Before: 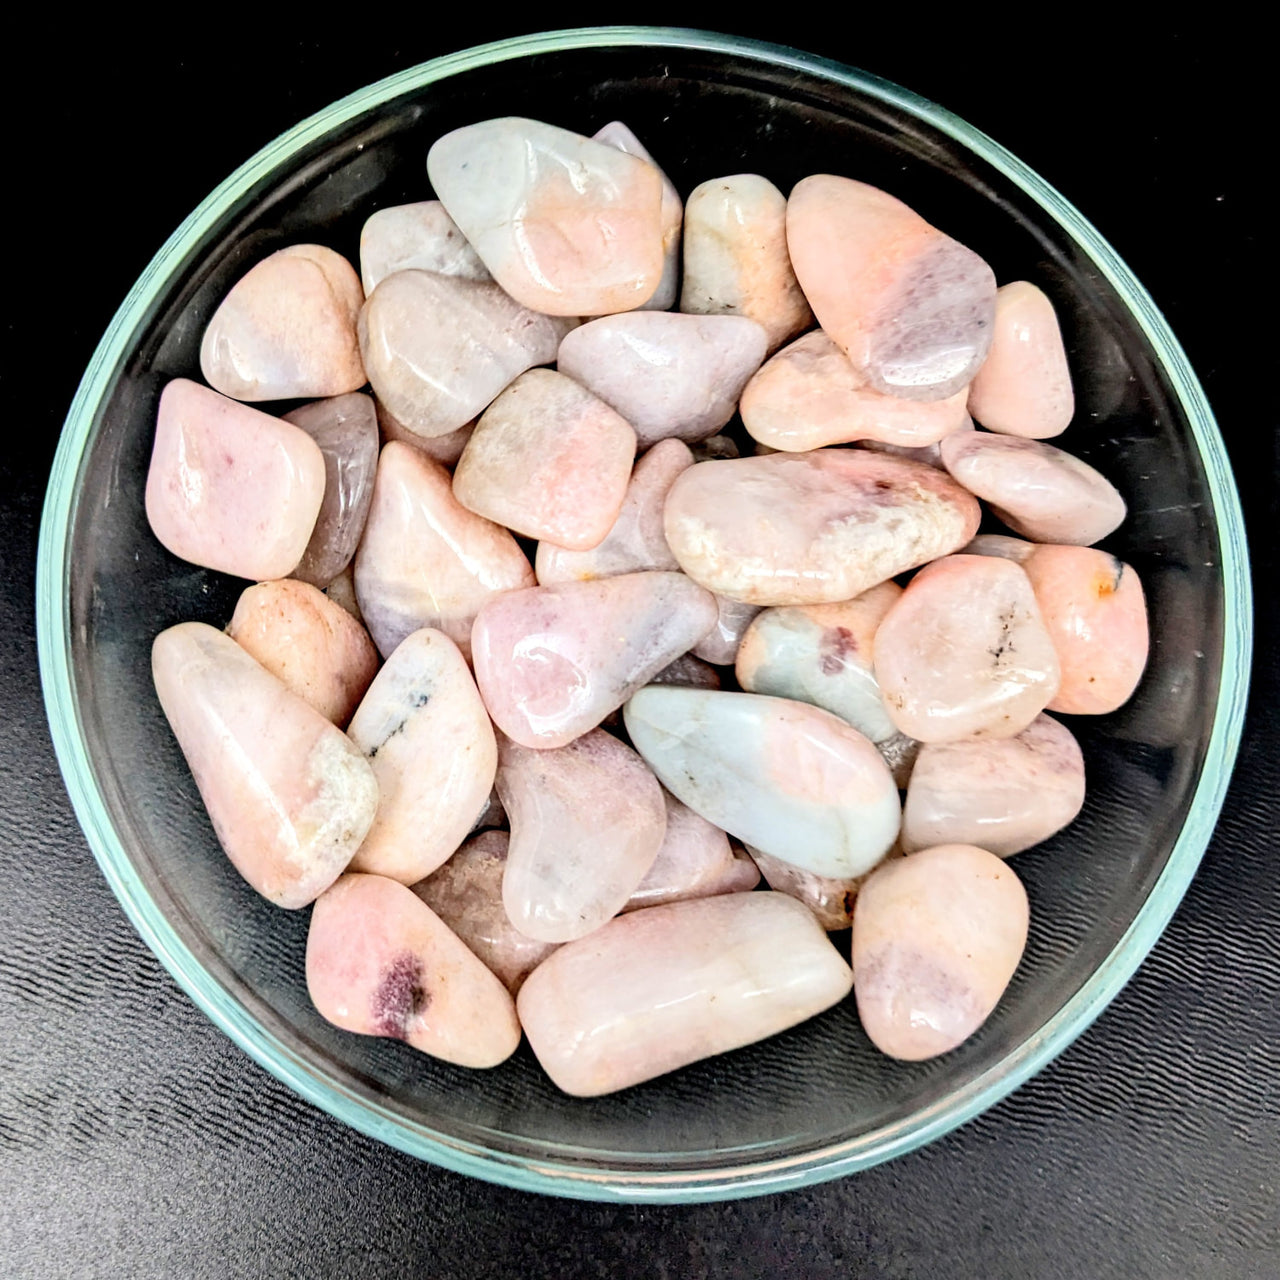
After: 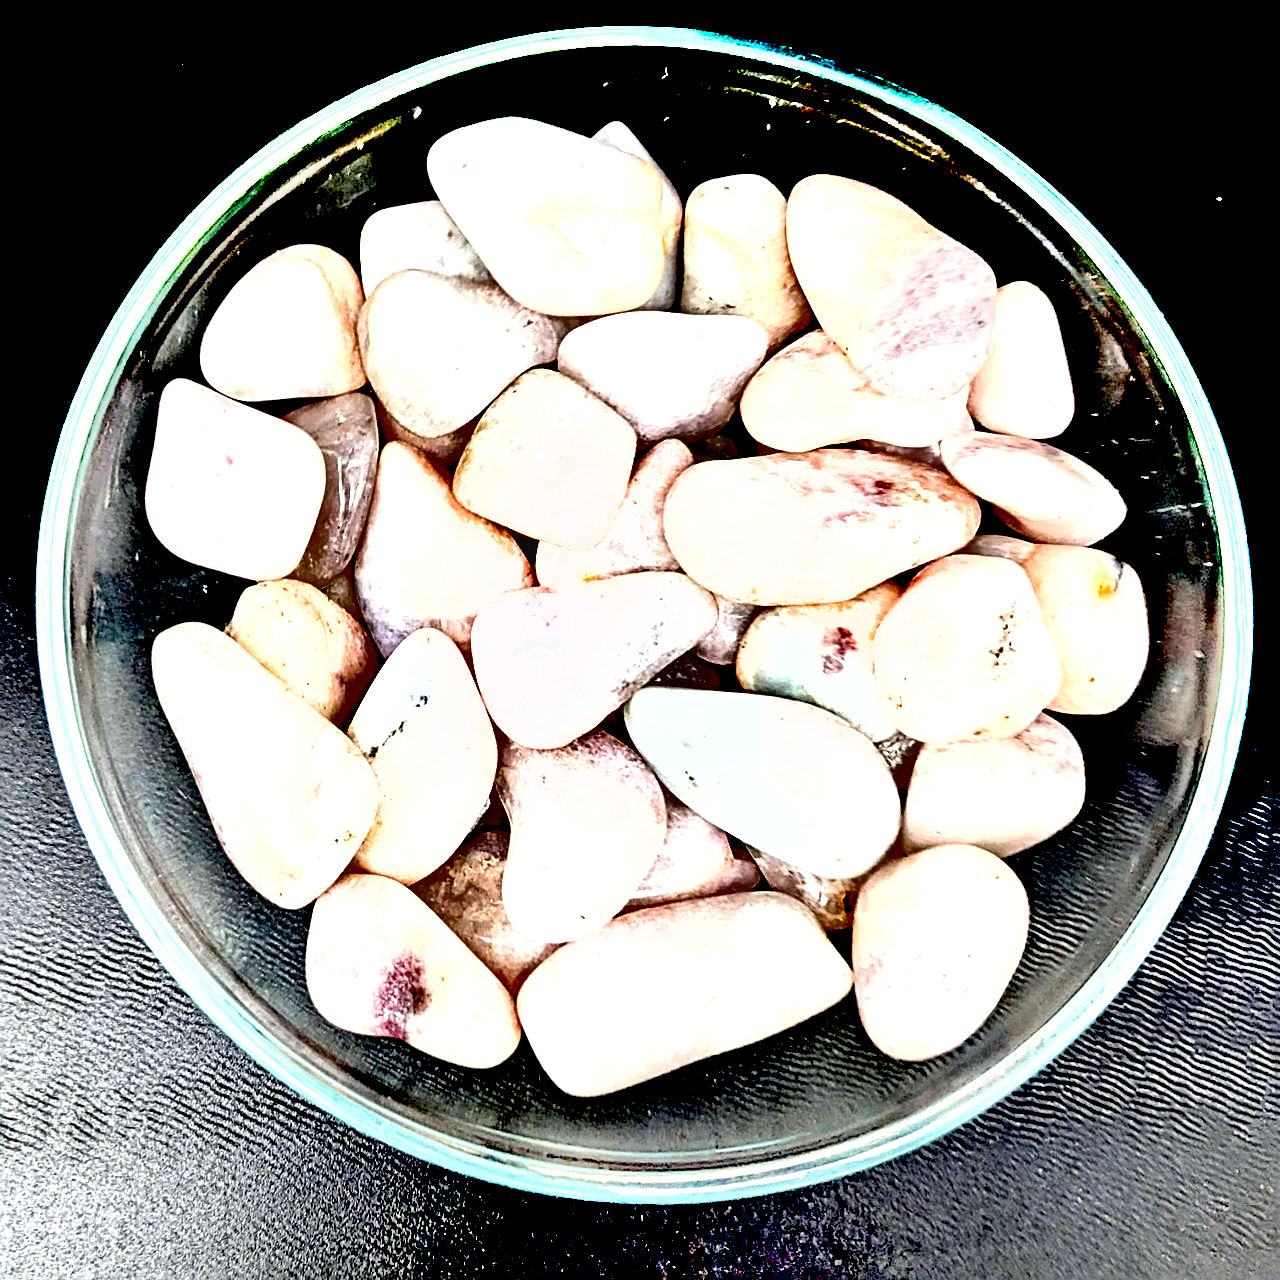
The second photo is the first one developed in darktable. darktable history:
sharpen: on, module defaults
exposure: black level correction 0.035, exposure 0.9 EV, compensate highlight preservation false
white balance: red 0.978, blue 0.999
shadows and highlights: soften with gaussian
